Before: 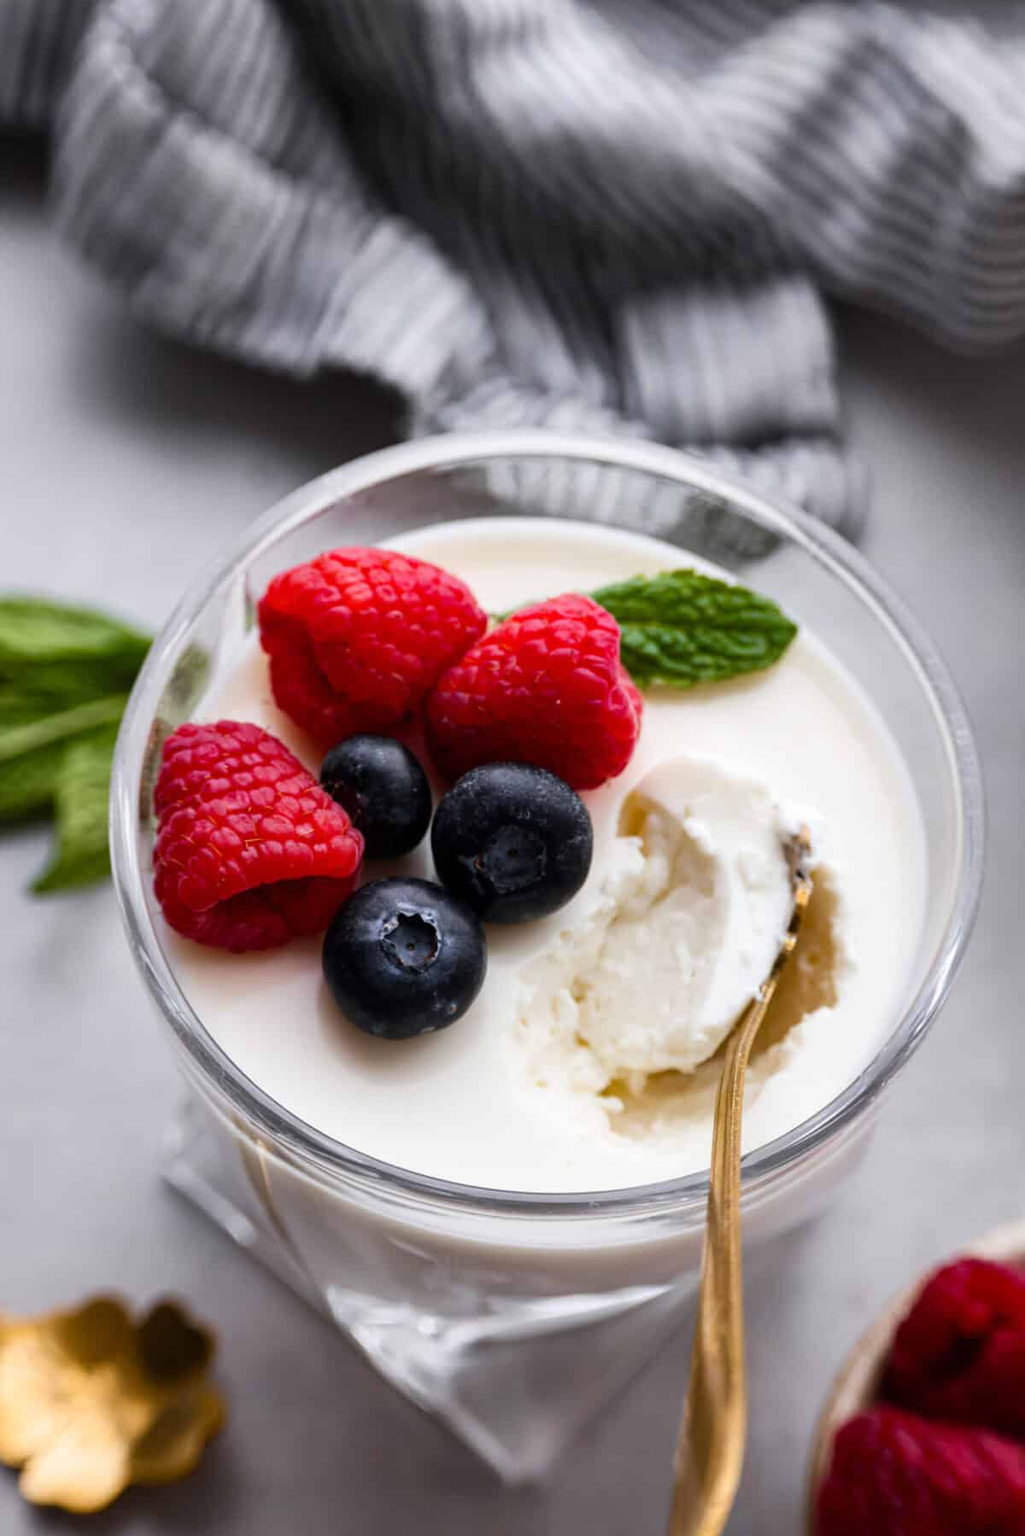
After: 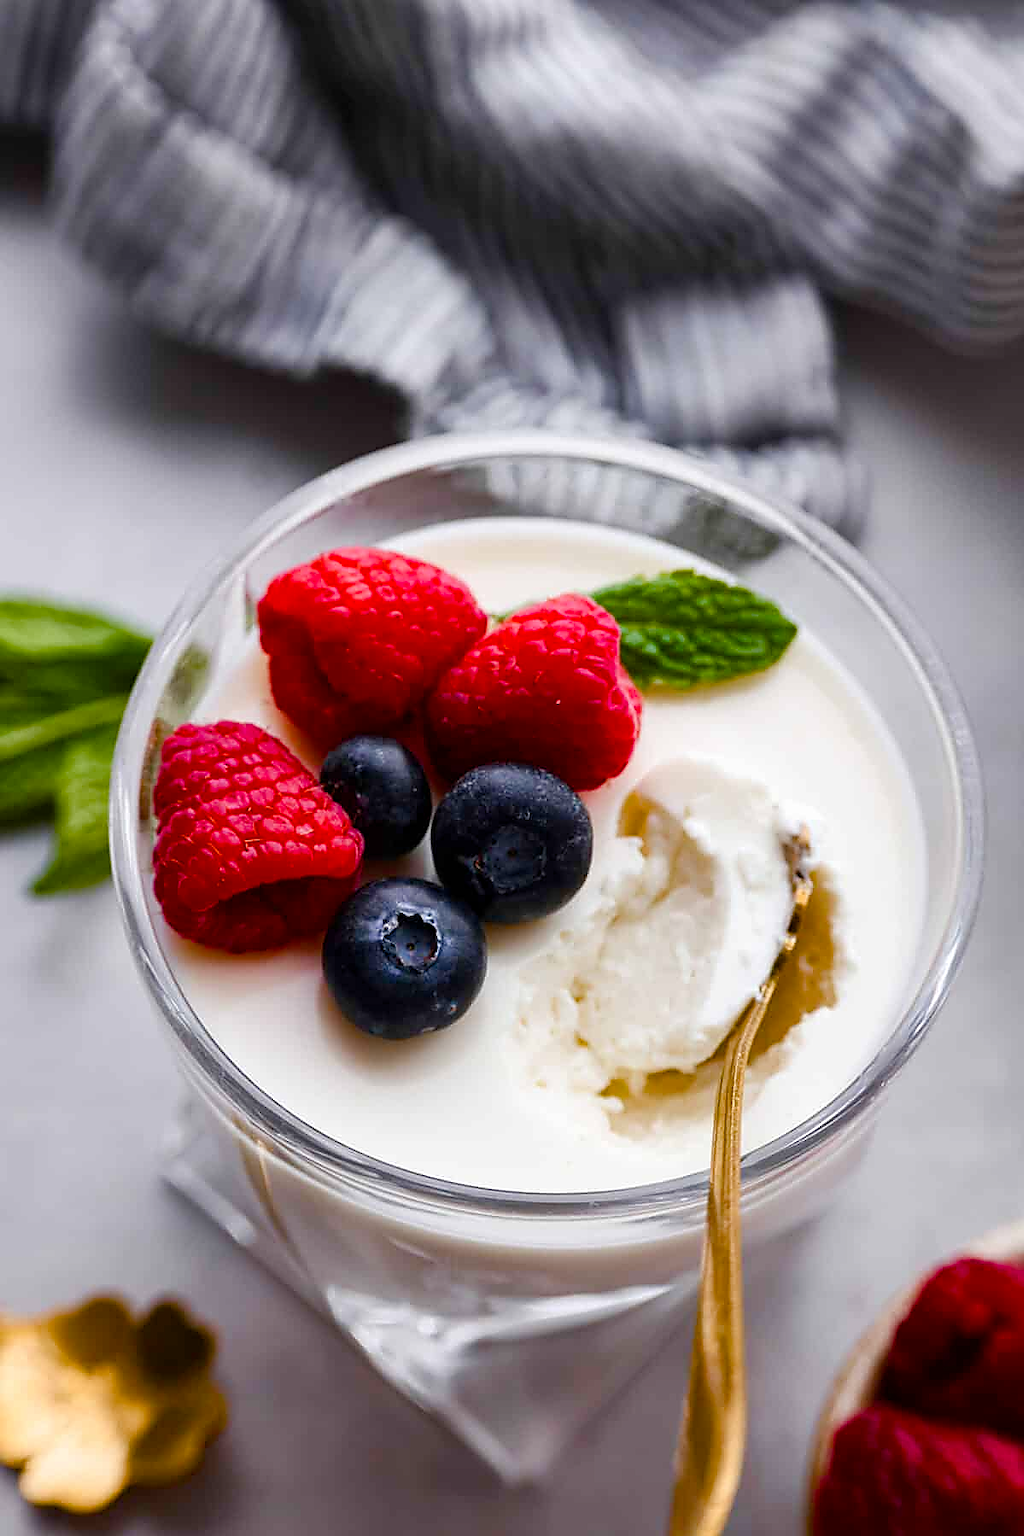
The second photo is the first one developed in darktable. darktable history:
color balance rgb: linear chroma grading › shadows 9.698%, linear chroma grading › highlights 9.409%, linear chroma grading › global chroma 14.802%, linear chroma grading › mid-tones 14.584%, perceptual saturation grading › global saturation 20%, perceptual saturation grading › highlights -50.182%, perceptual saturation grading › shadows 30.669%, global vibrance 14.795%
sharpen: radius 1.372, amount 1.262, threshold 0.839
